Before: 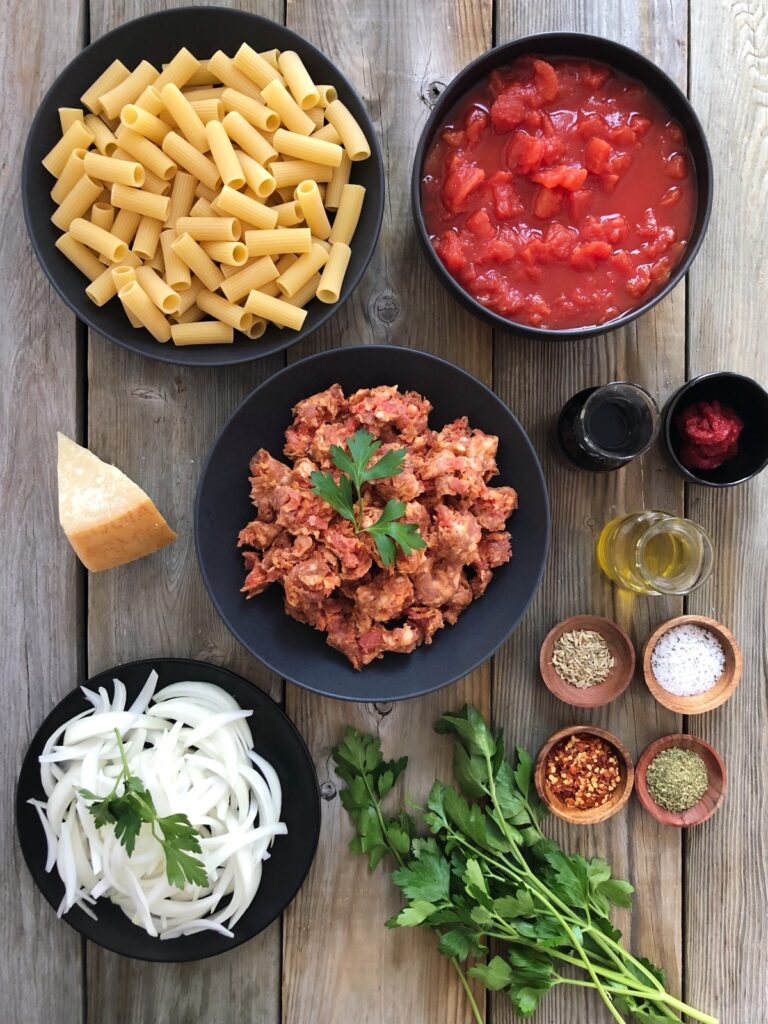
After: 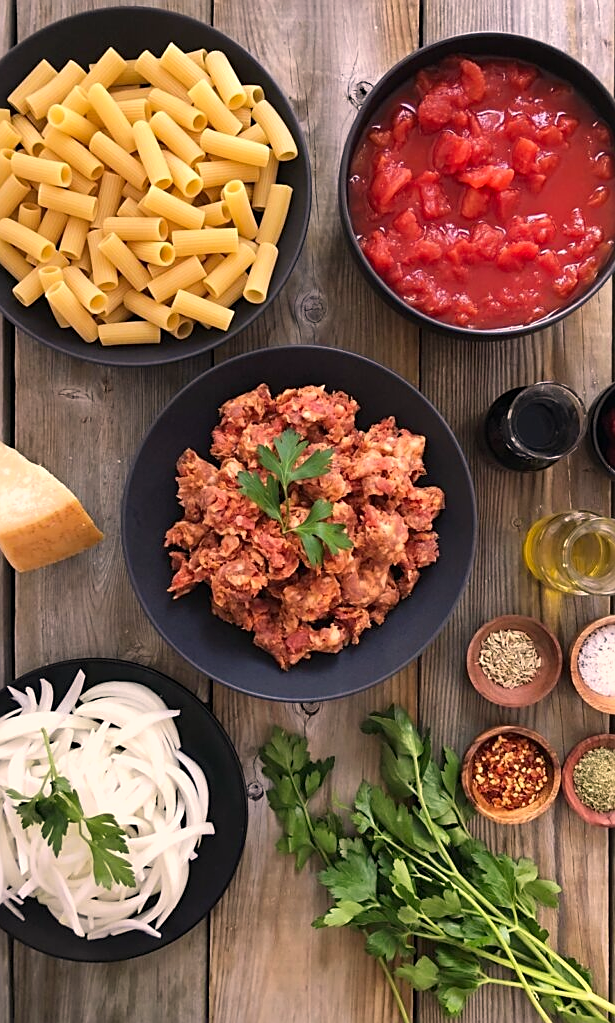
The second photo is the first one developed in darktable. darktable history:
sharpen: on, module defaults
crop and rotate: left 9.597%, right 10.195%
color correction: highlights a* 11.96, highlights b* 11.58
